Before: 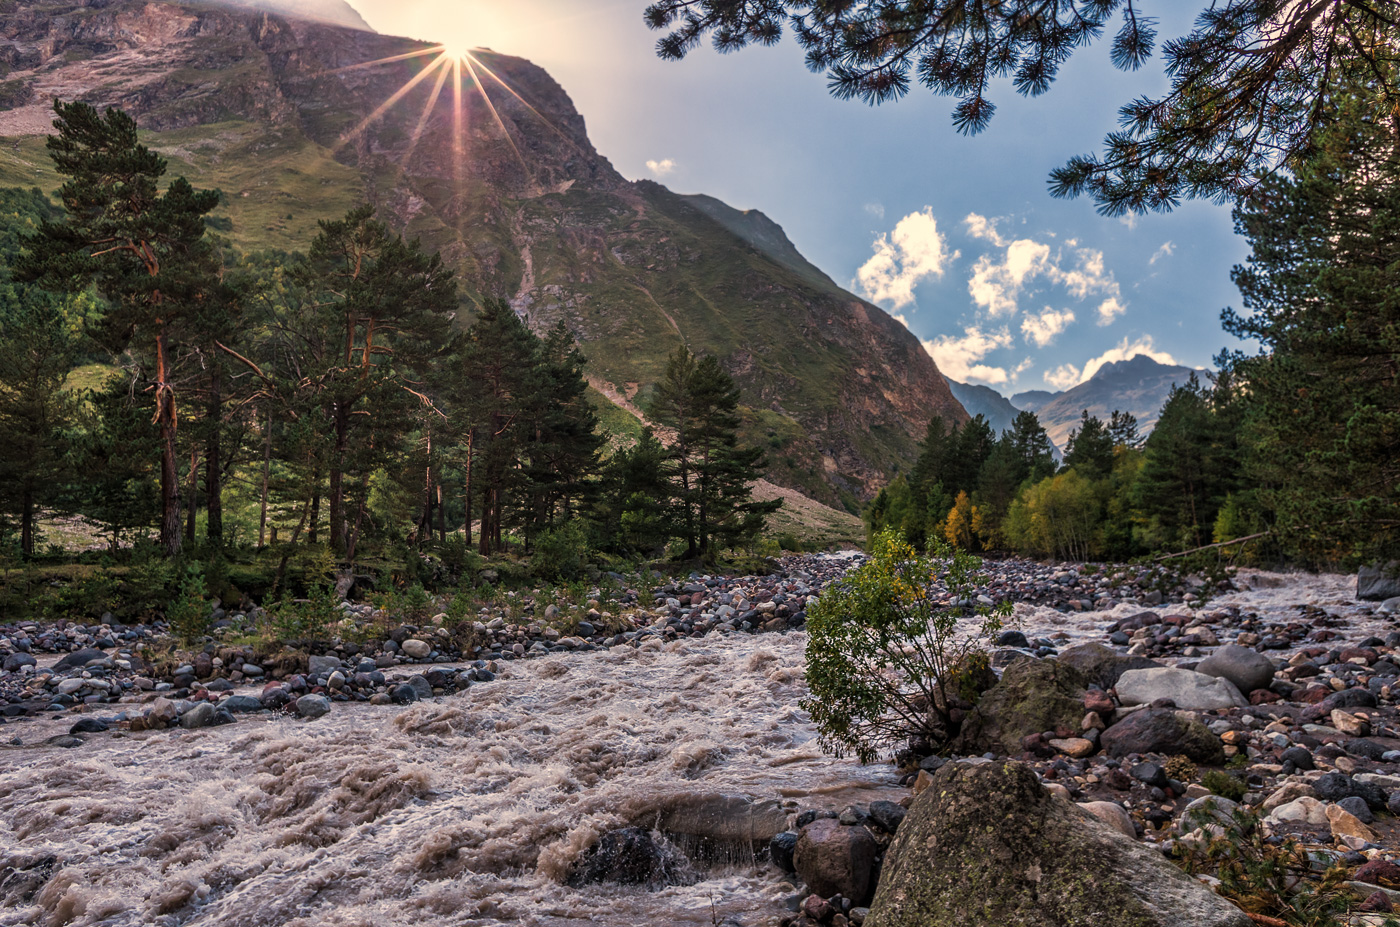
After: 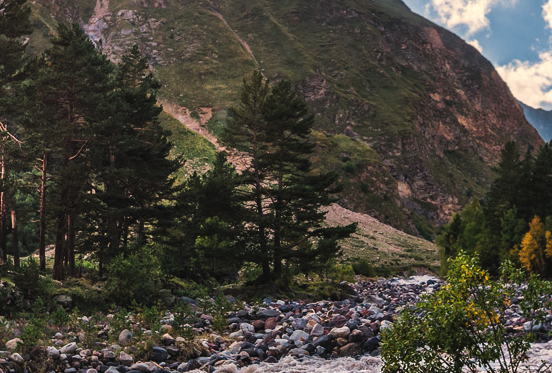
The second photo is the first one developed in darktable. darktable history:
crop: left 30.454%, top 29.728%, right 30.084%, bottom 30.016%
shadows and highlights: shadows 32.26, highlights -31.65, soften with gaussian
tone curve: curves: ch0 [(0, 0.032) (0.181, 0.152) (0.751, 0.762) (1, 1)], preserve colors none
